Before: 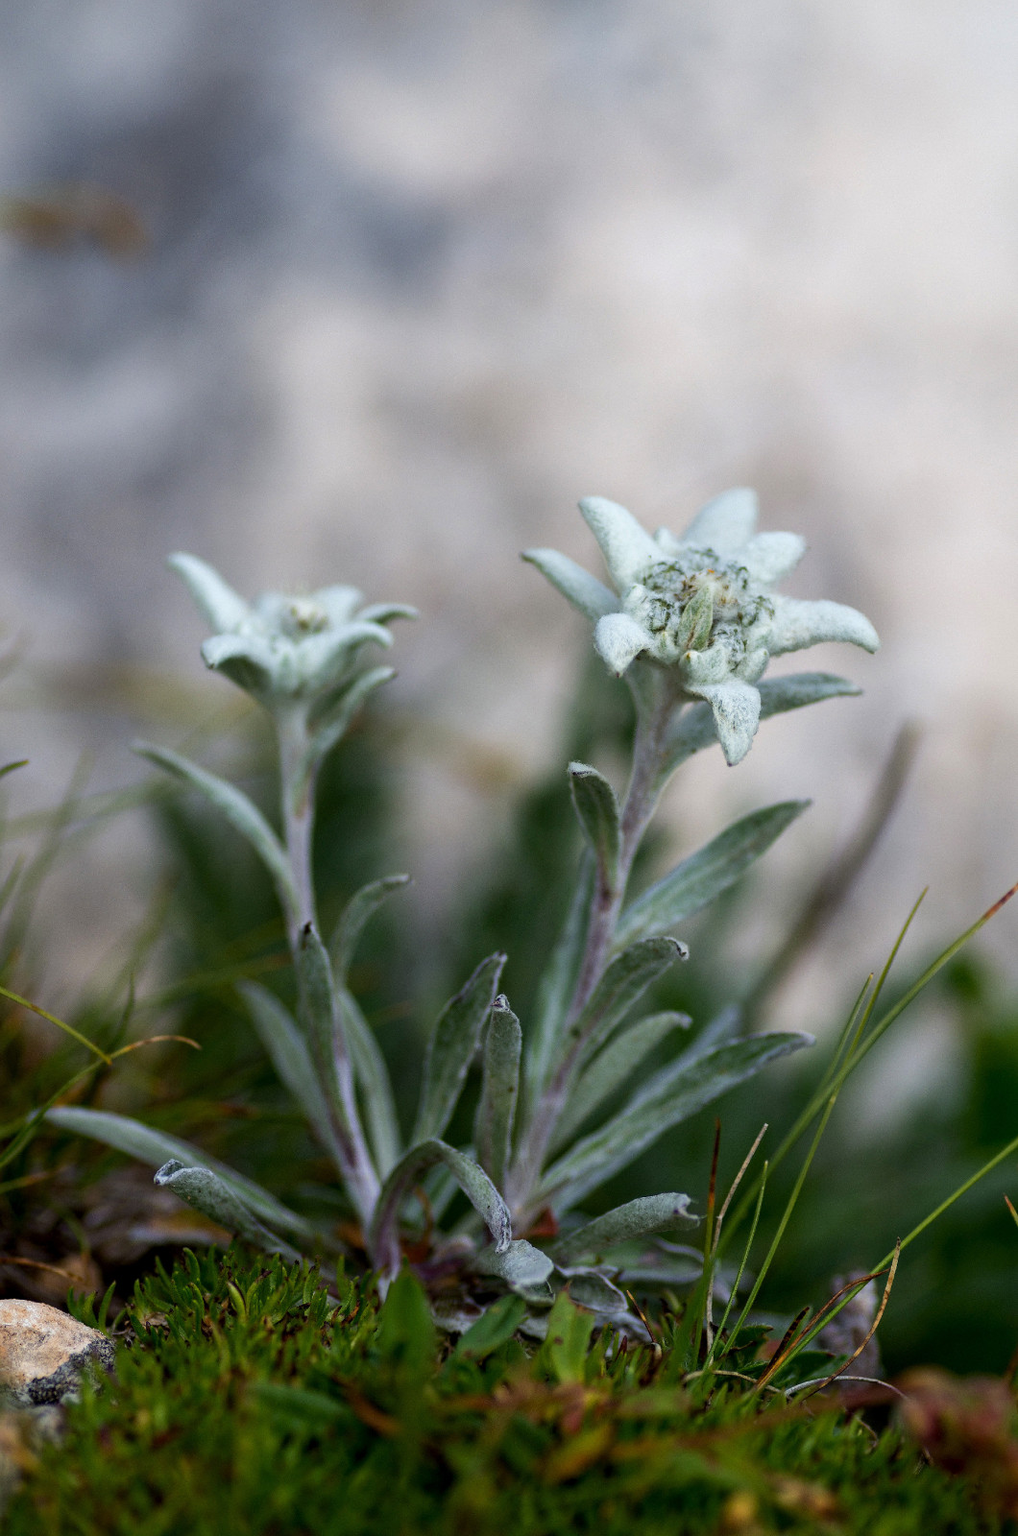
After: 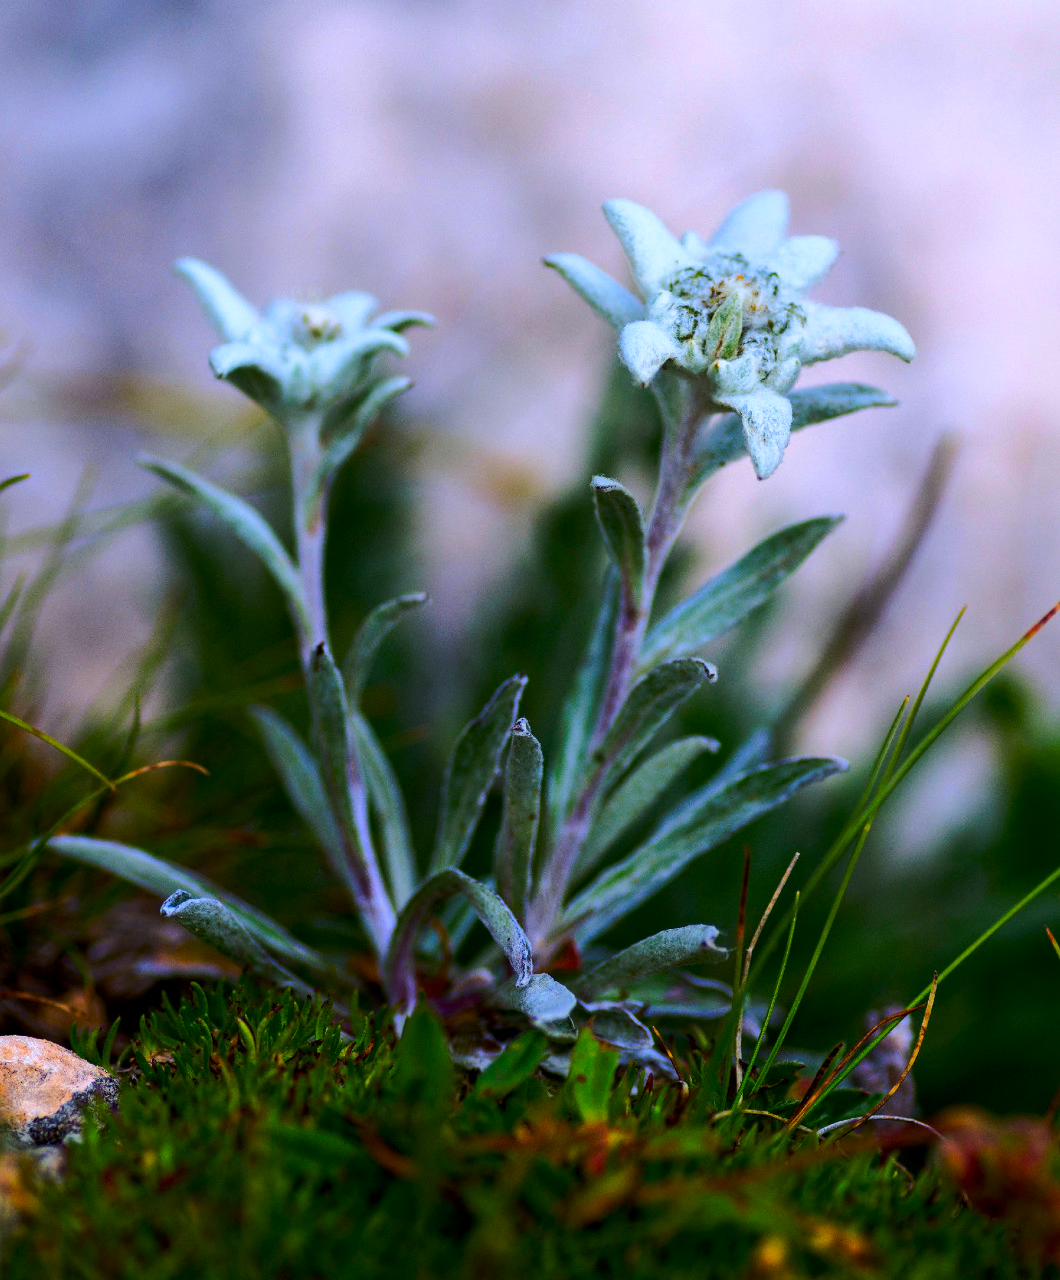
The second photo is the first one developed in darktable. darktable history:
tone curve: curves: ch0 [(0, 0) (0.003, 0.002) (0.011, 0.009) (0.025, 0.02) (0.044, 0.035) (0.069, 0.055) (0.1, 0.08) (0.136, 0.109) (0.177, 0.142) (0.224, 0.179) (0.277, 0.222) (0.335, 0.268) (0.399, 0.329) (0.468, 0.409) (0.543, 0.495) (0.623, 0.579) (0.709, 0.669) (0.801, 0.767) (0.898, 0.885) (1, 1)], preserve colors none
color balance rgb: perceptual saturation grading › global saturation 25%, perceptual brilliance grading › mid-tones 10%, perceptual brilliance grading › shadows 15%, global vibrance 20%
white balance: red 1.004, blue 1.096
crop and rotate: top 19.998%
contrast brightness saturation: contrast 0.16, saturation 0.32
